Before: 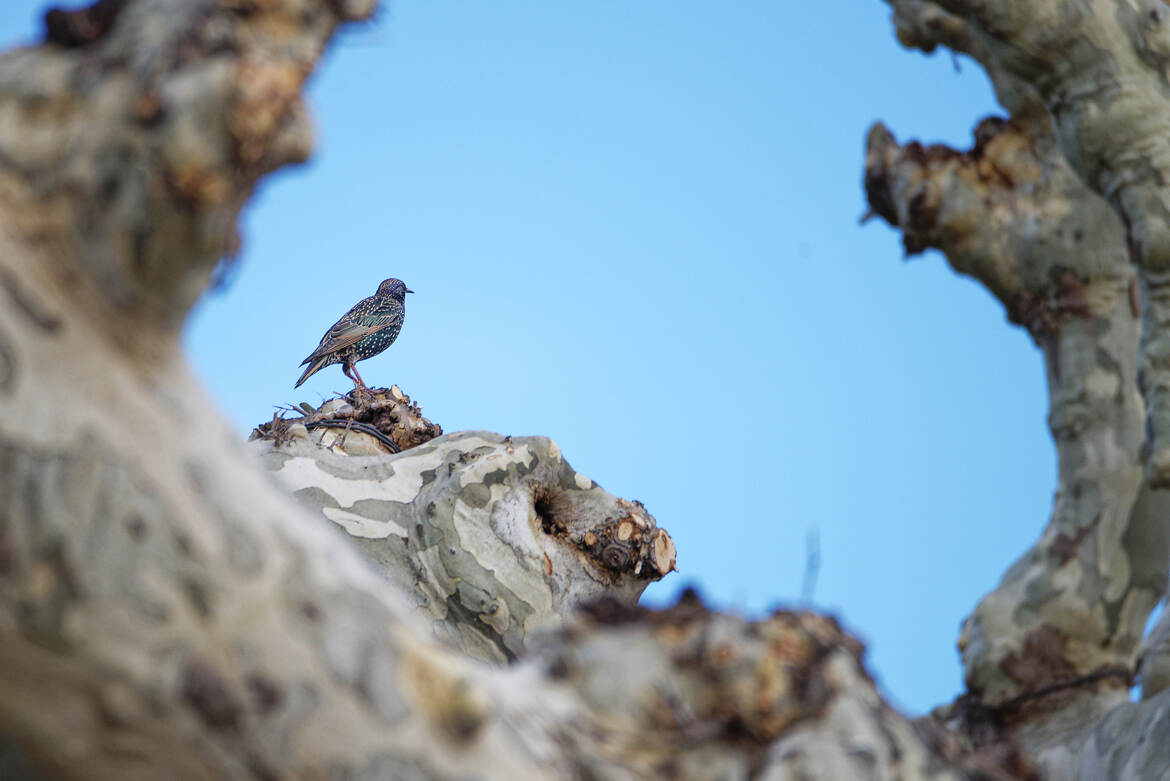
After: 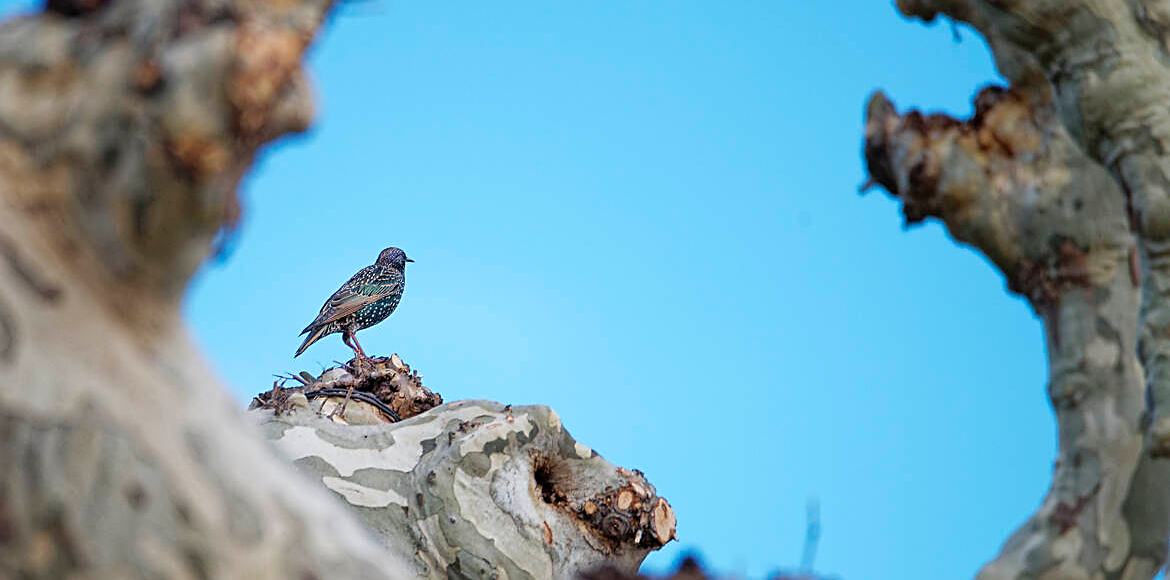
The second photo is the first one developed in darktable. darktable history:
crop: top 4.032%, bottom 21.576%
sharpen: on, module defaults
